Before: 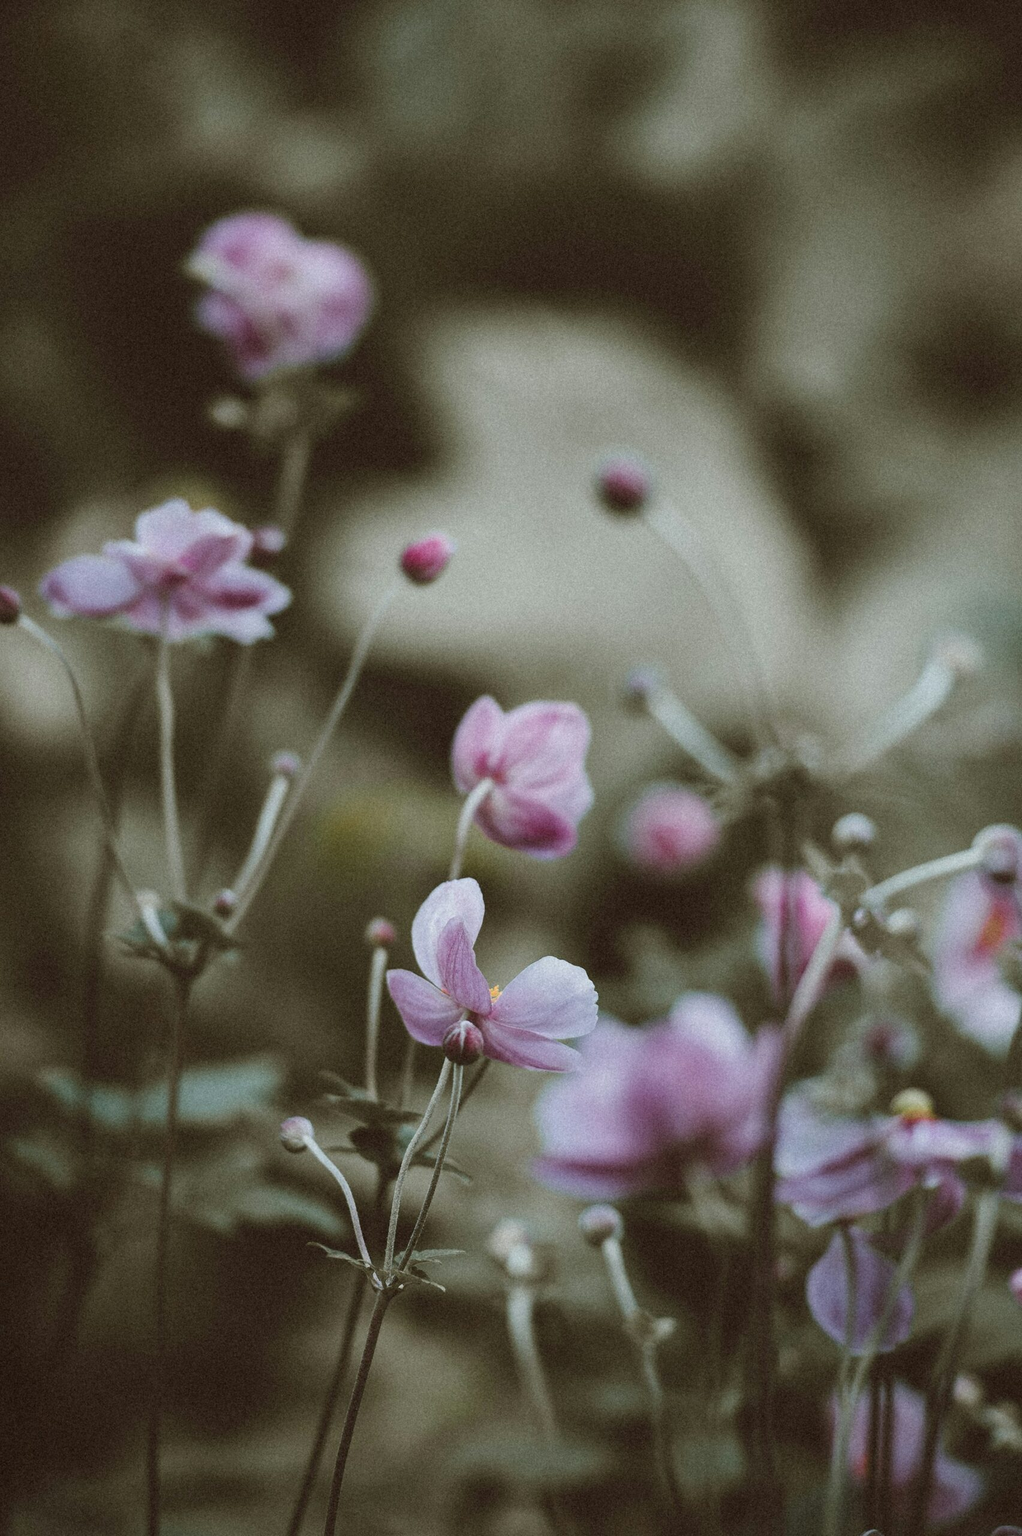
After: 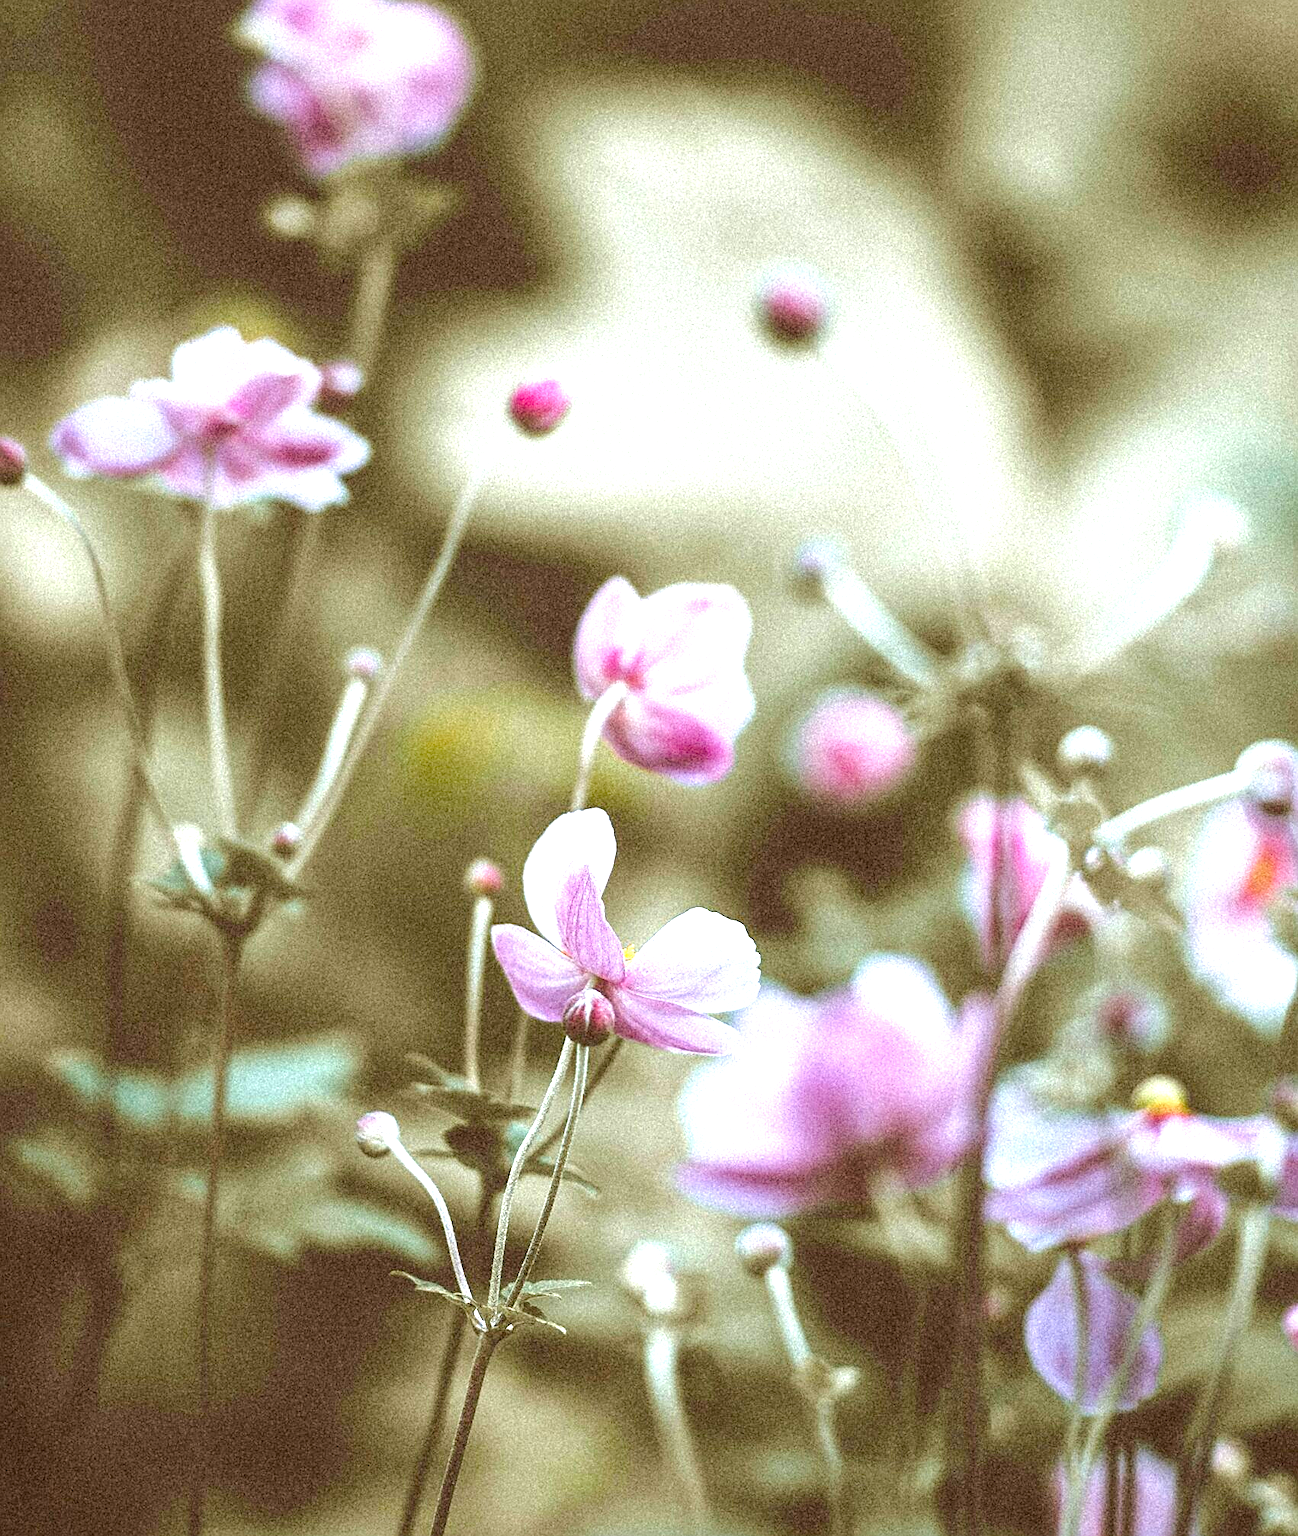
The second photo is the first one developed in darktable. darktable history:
contrast equalizer: y [[0.5 ×6], [0.5 ×6], [0.5, 0.5, 0.501, 0.545, 0.707, 0.863], [0 ×6], [0 ×6]]
crop and rotate: top 15.774%, bottom 5.506%
color balance rgb: perceptual saturation grading › global saturation 25%, perceptual brilliance grading › mid-tones 10%, perceptual brilliance grading › shadows 15%, global vibrance 20%
local contrast: on, module defaults
sharpen: on, module defaults
exposure: black level correction 0, exposure 1.5 EV, compensate highlight preservation false
